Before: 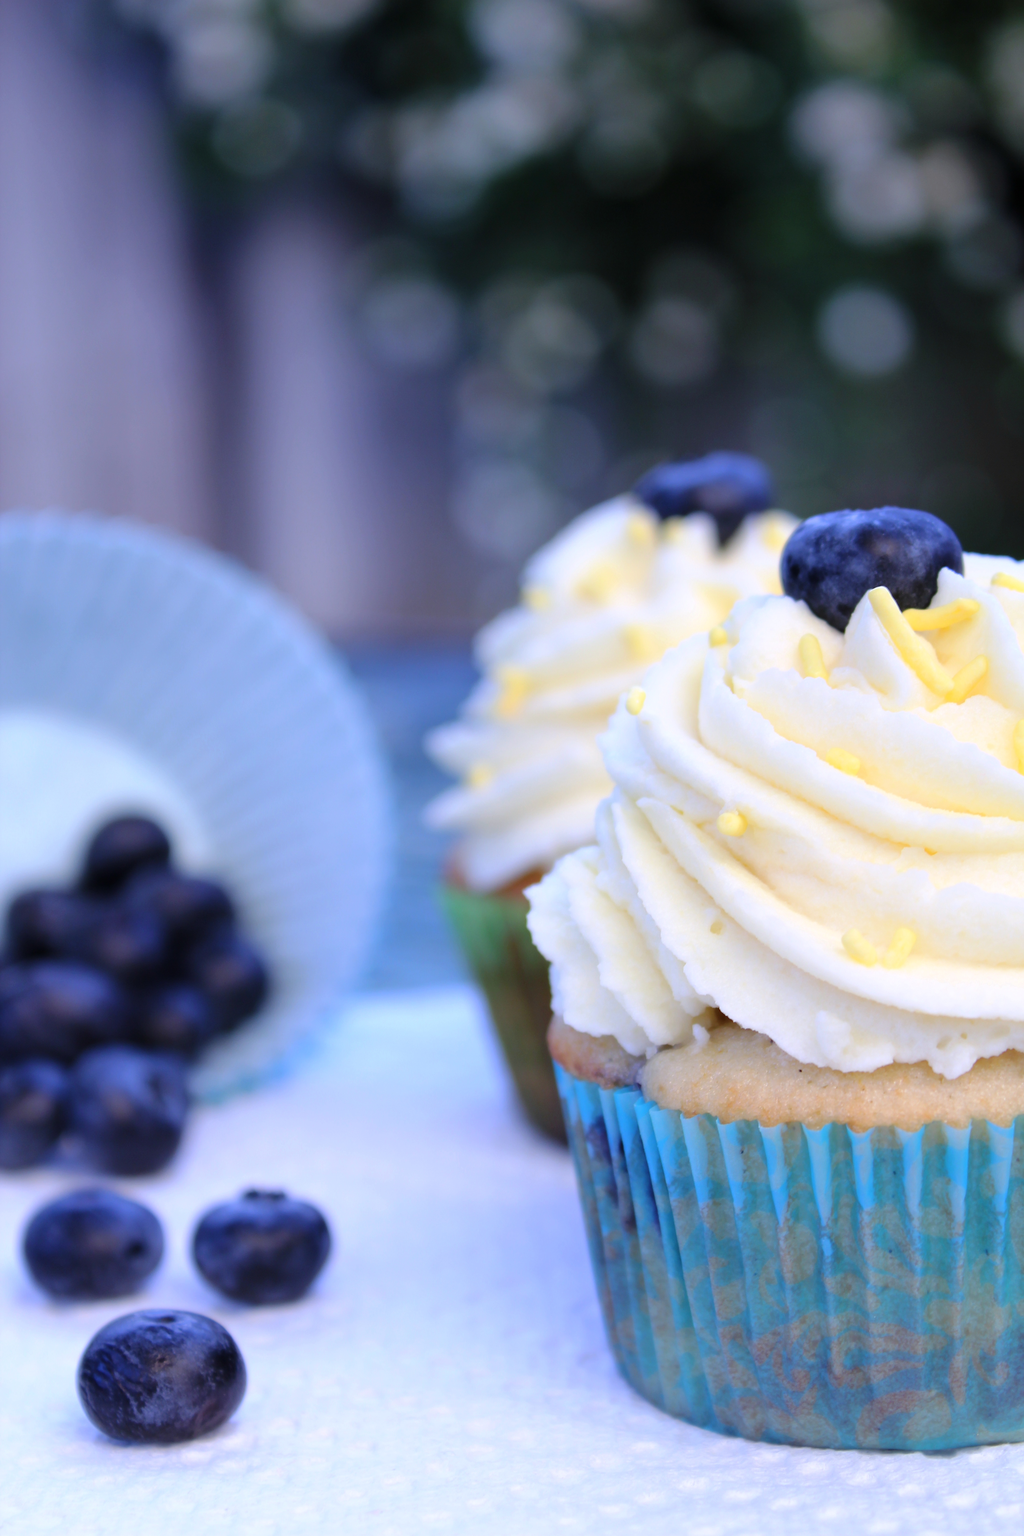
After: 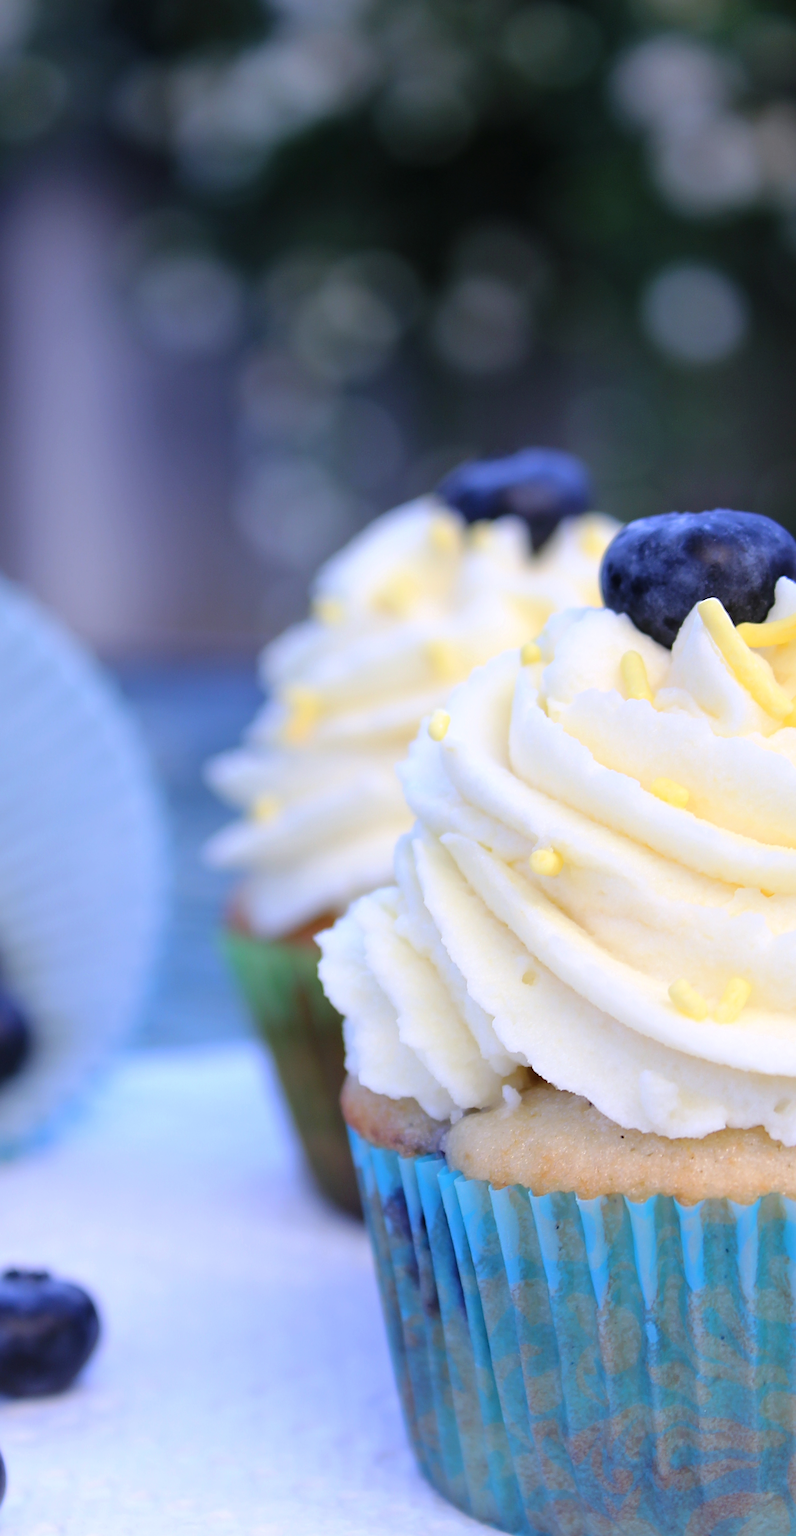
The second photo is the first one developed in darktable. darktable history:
crop and rotate: left 23.601%, top 3.234%, right 6.523%, bottom 6.905%
sharpen: radius 3.956
